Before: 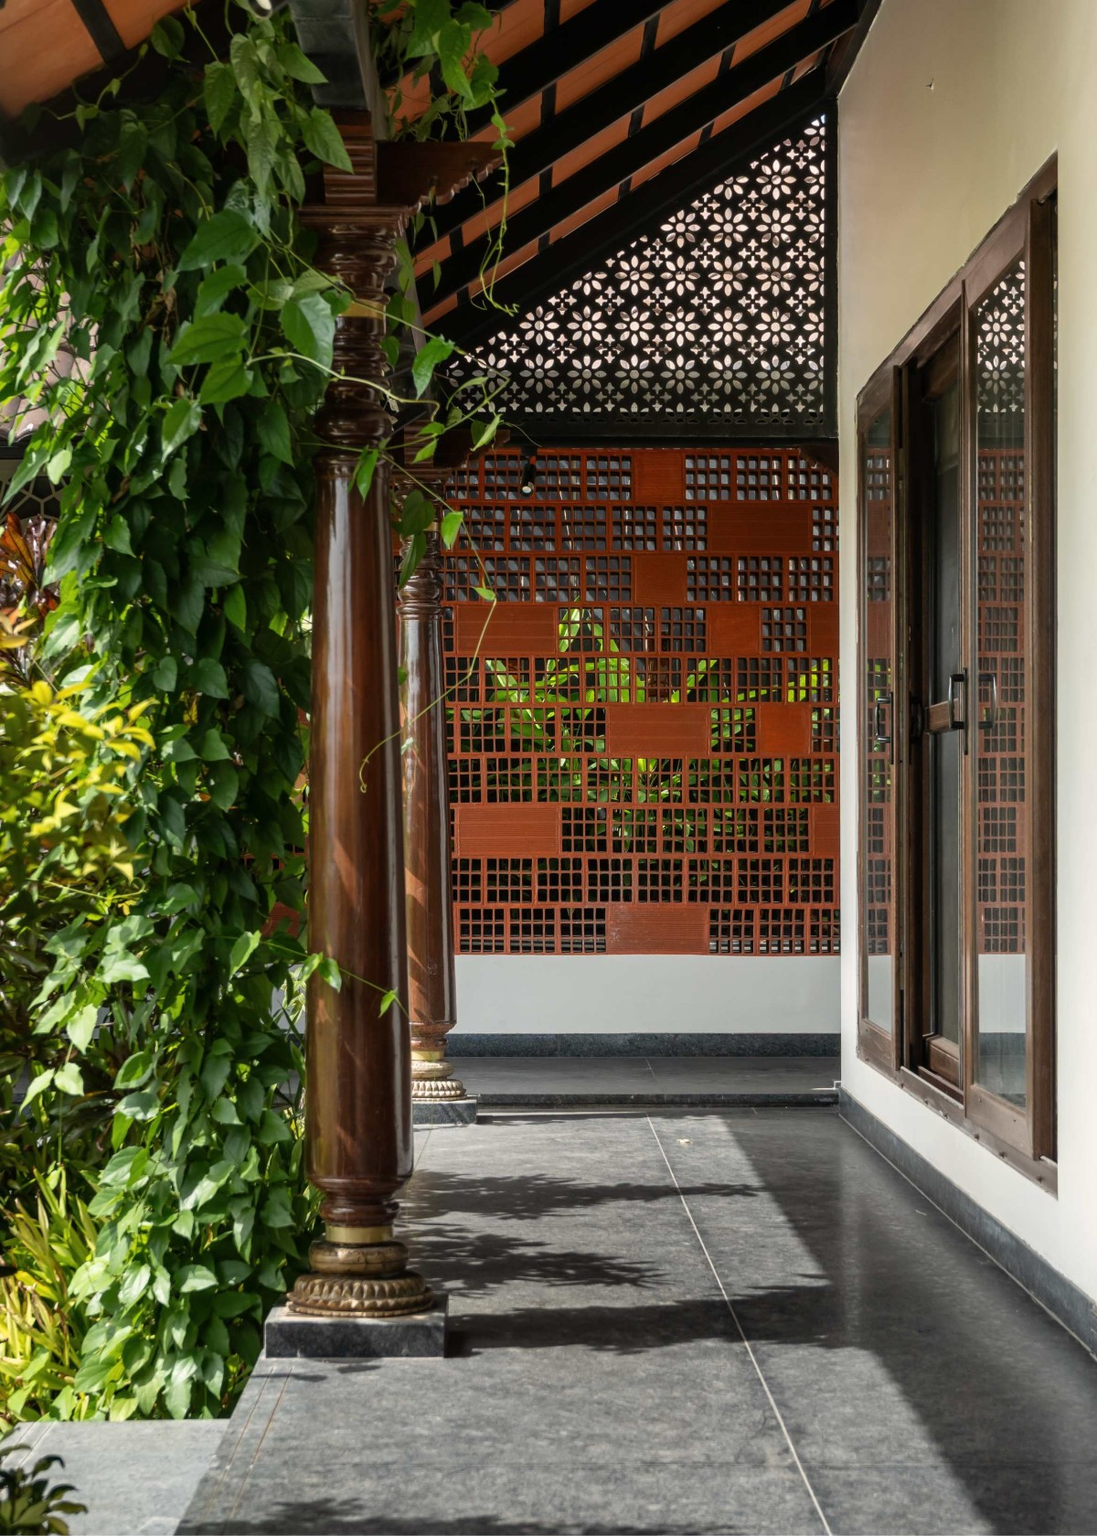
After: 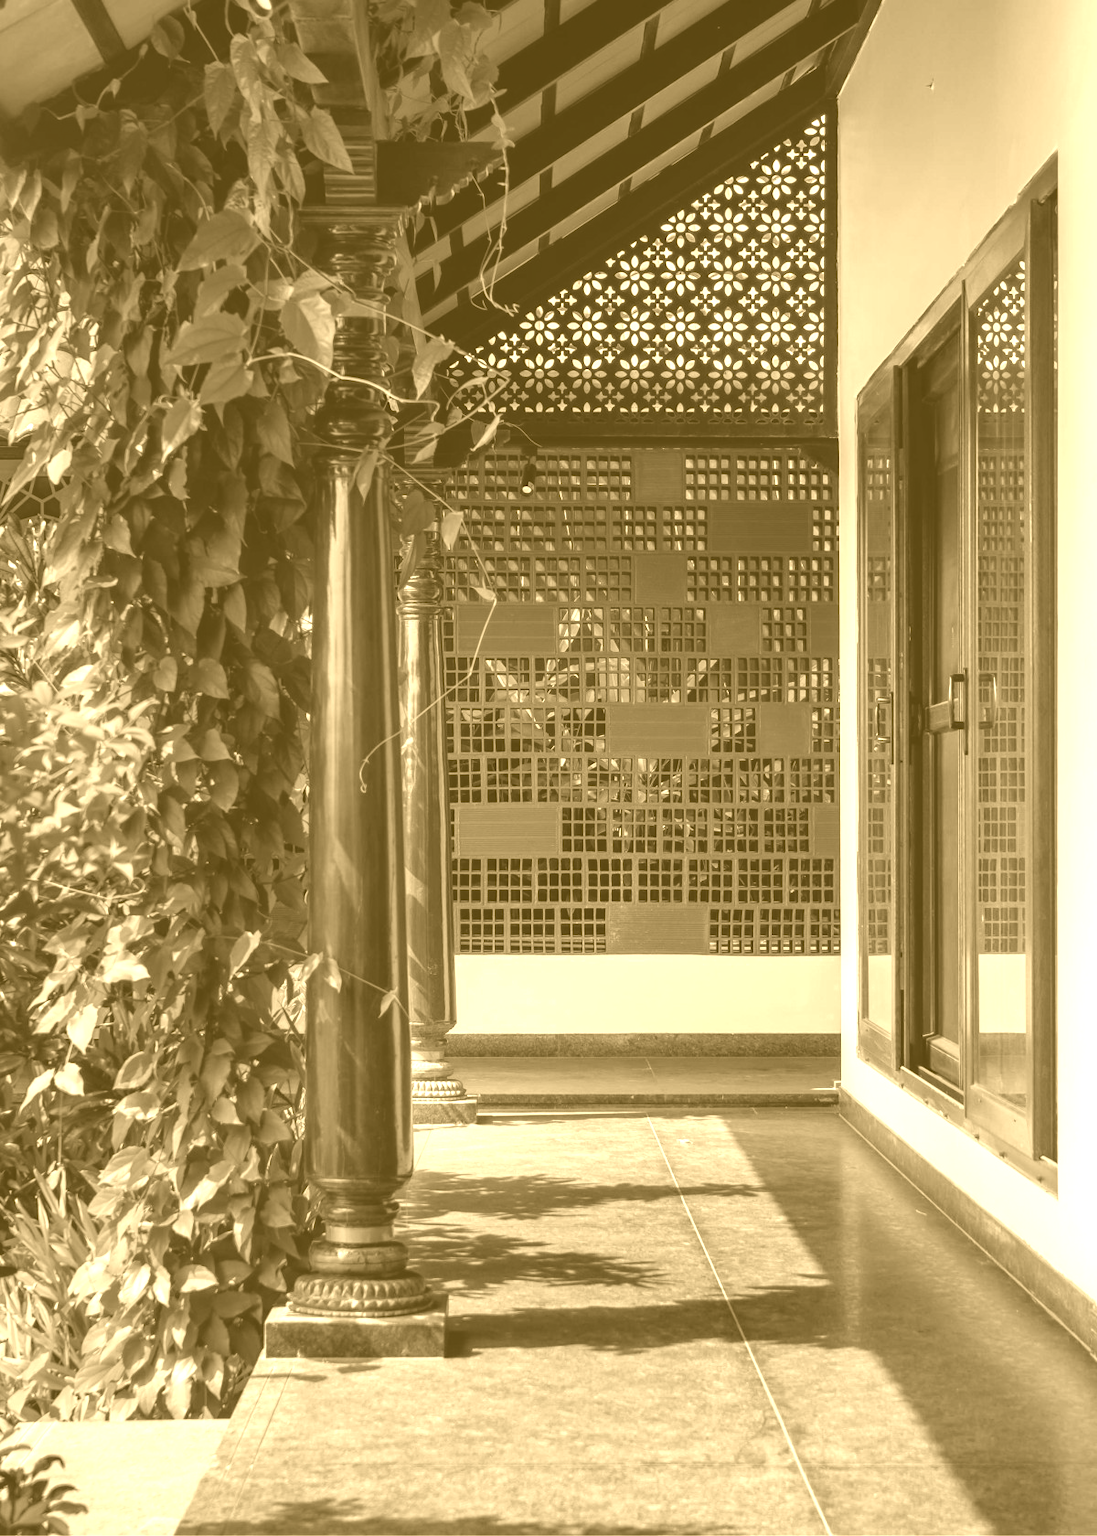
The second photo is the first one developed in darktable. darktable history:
colorize: hue 36°, source mix 100%
white balance: red 1, blue 1
color zones: curves: ch0 [(0, 0.352) (0.143, 0.407) (0.286, 0.386) (0.429, 0.431) (0.571, 0.829) (0.714, 0.853) (0.857, 0.833) (1, 0.352)]; ch1 [(0, 0.604) (0.072, 0.726) (0.096, 0.608) (0.205, 0.007) (0.571, -0.006) (0.839, -0.013) (0.857, -0.012) (1, 0.604)]
